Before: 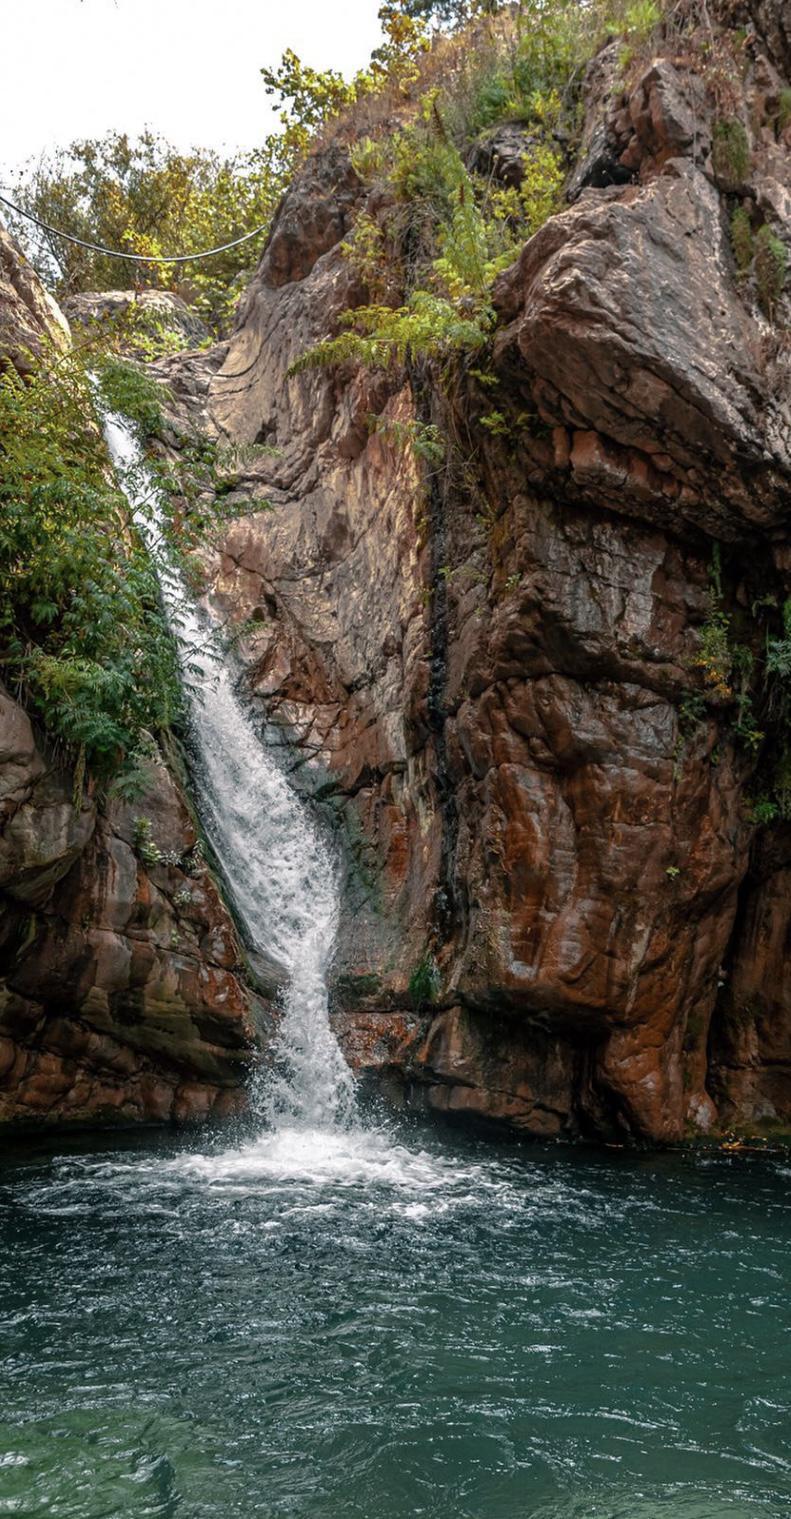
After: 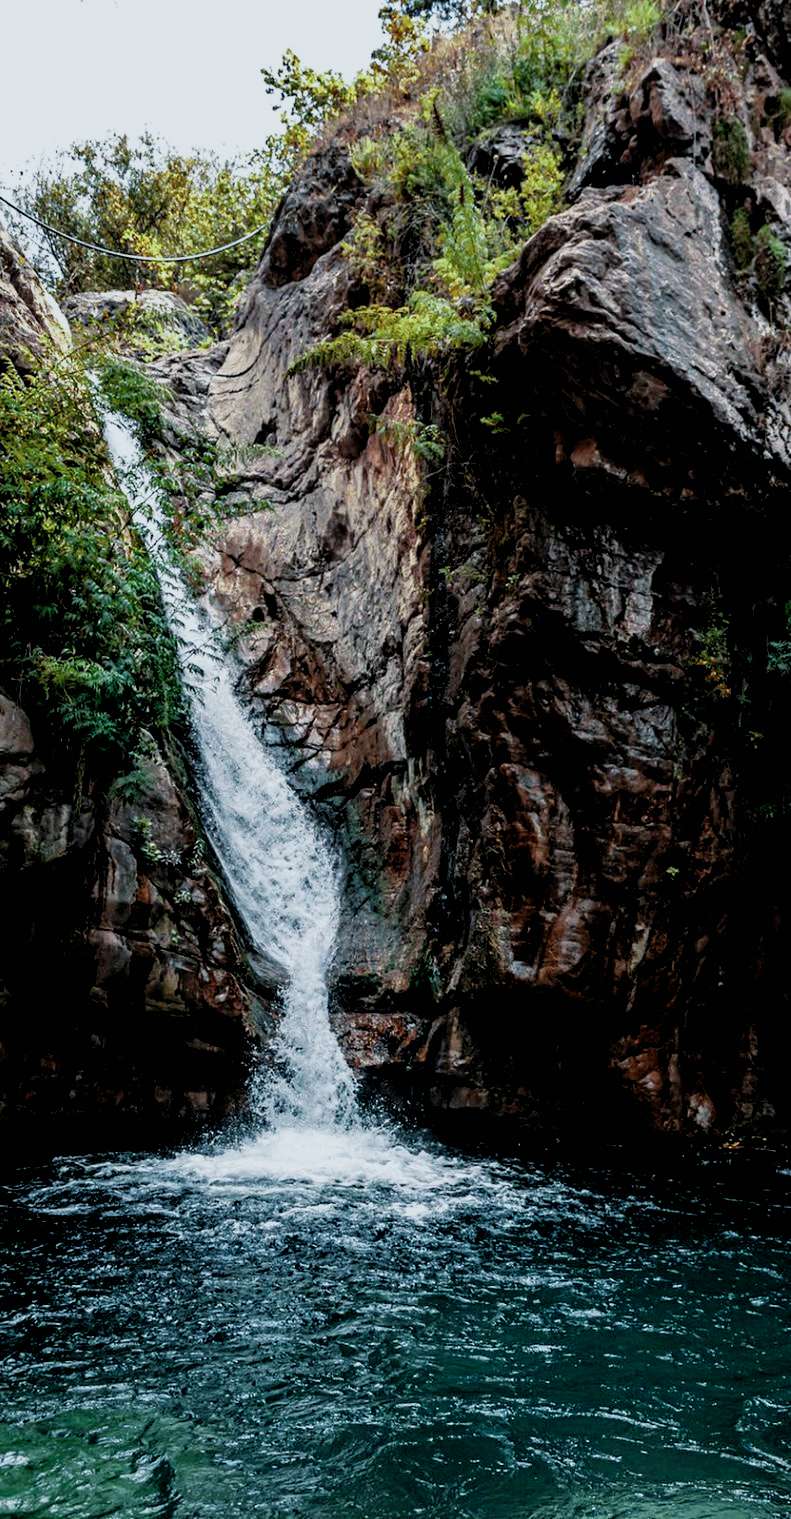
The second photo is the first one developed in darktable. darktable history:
sigmoid: contrast 1.7, skew -0.2, preserve hue 0%, red attenuation 0.1, red rotation 0.035, green attenuation 0.1, green rotation -0.017, blue attenuation 0.15, blue rotation -0.052, base primaries Rec2020
rgb levels: levels [[0.029, 0.461, 0.922], [0, 0.5, 1], [0, 0.5, 1]]
color calibration: illuminant Planckian (black body), x 0.375, y 0.373, temperature 4117 K
